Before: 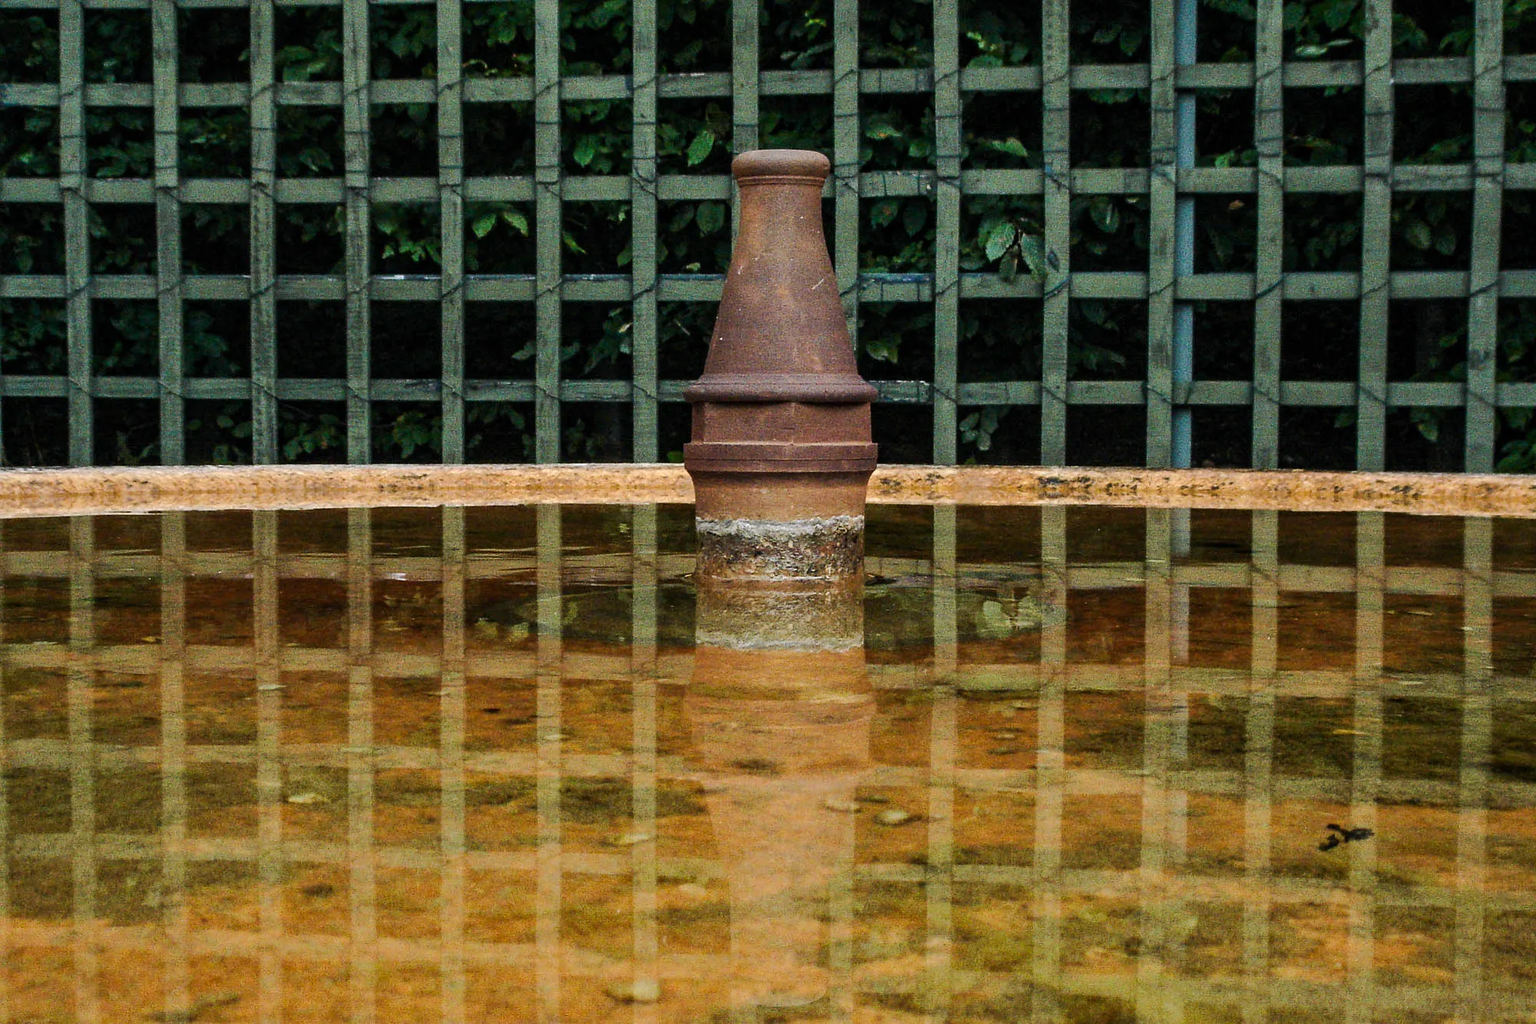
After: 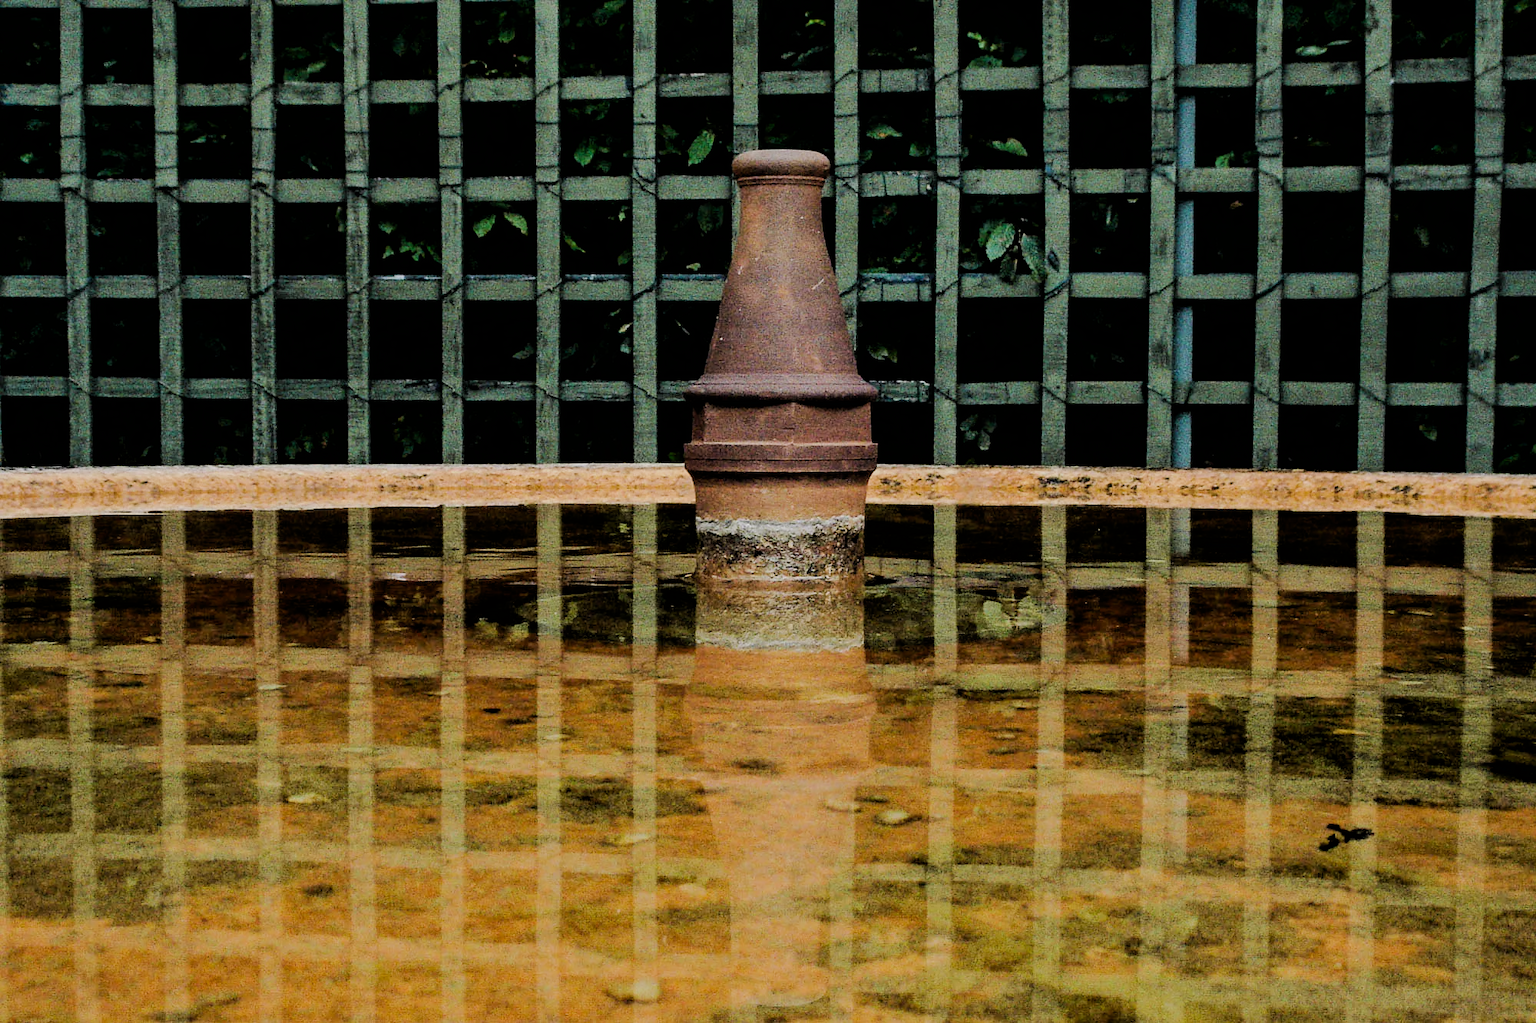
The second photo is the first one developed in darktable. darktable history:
exposure: black level correction 0.002, exposure 0.148 EV, compensate highlight preservation false
filmic rgb: black relative exposure -4.1 EV, white relative exposure 5.14 EV, hardness 2.06, contrast 1.16, iterations of high-quality reconstruction 0
